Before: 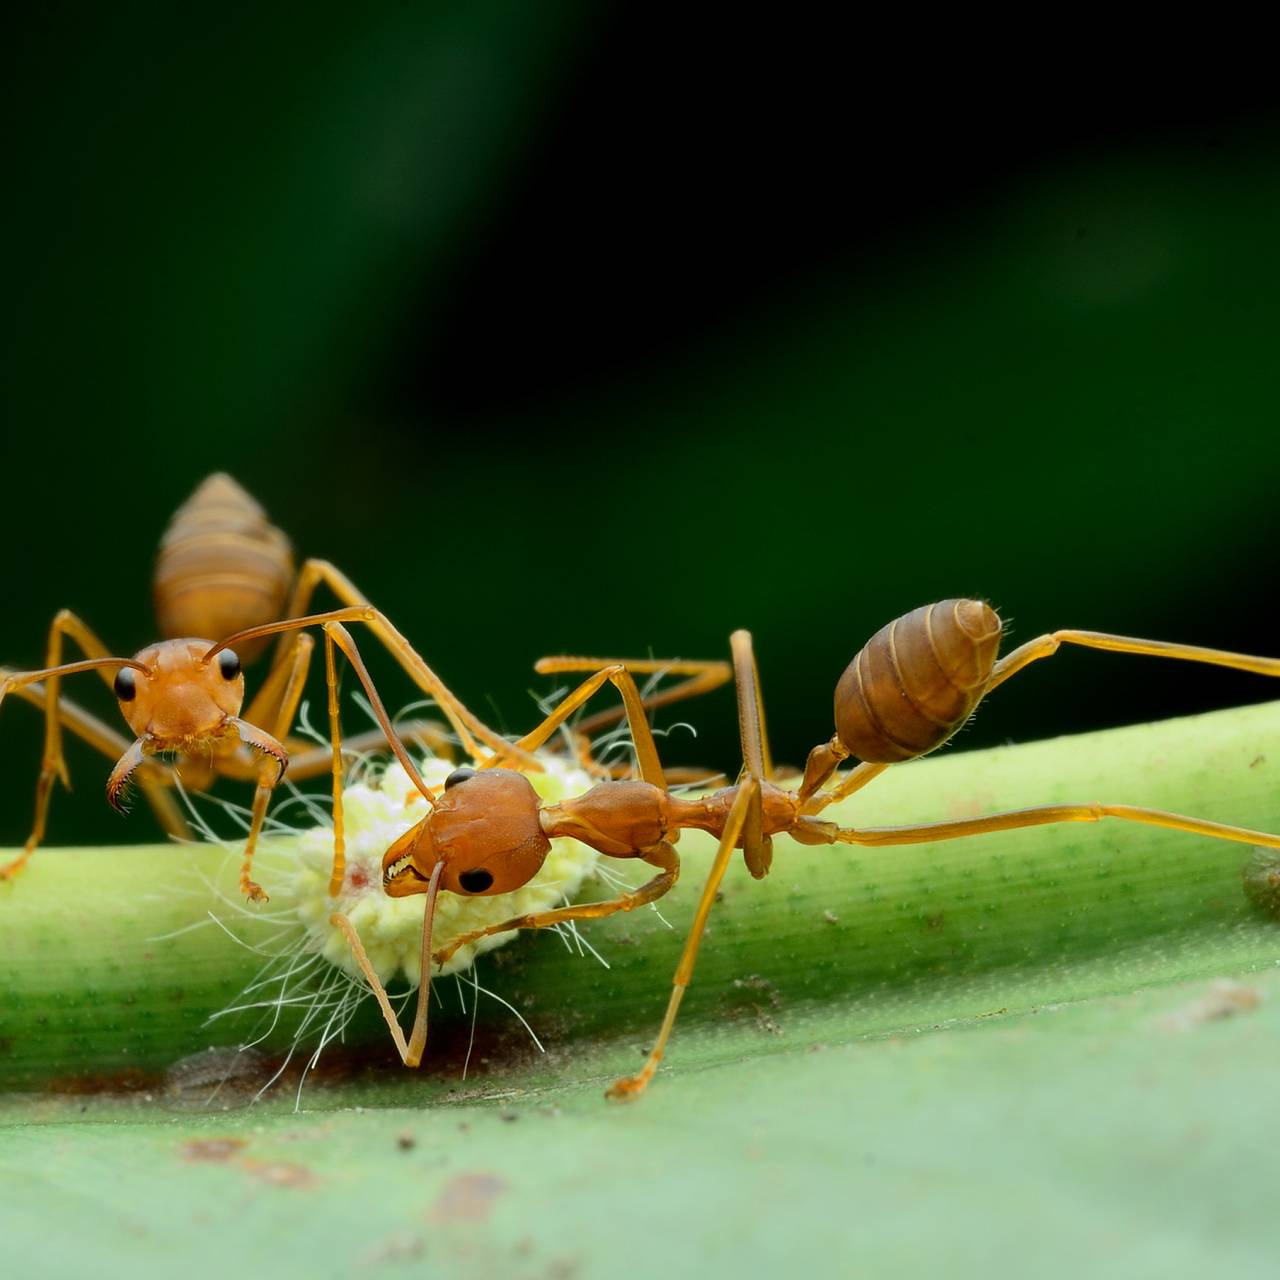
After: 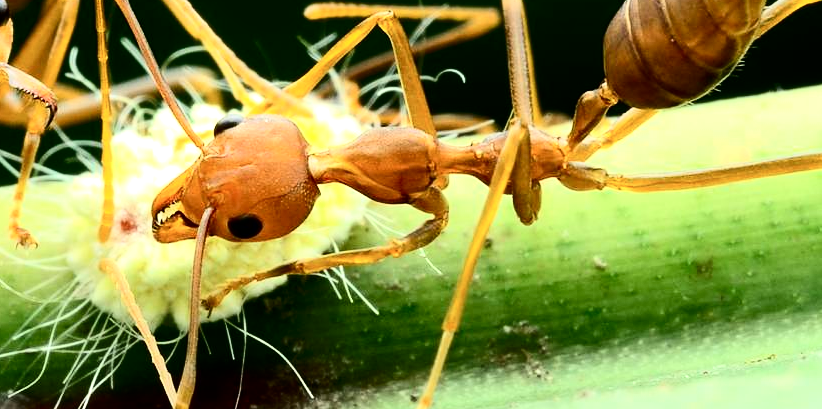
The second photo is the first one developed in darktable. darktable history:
contrast brightness saturation: contrast 0.297
crop: left 18.121%, top 51.129%, right 17.636%, bottom 16.899%
tone equalizer: -8 EV -0.762 EV, -7 EV -0.669 EV, -6 EV -0.602 EV, -5 EV -0.384 EV, -3 EV 0.372 EV, -2 EV 0.6 EV, -1 EV 0.701 EV, +0 EV 0.754 EV
